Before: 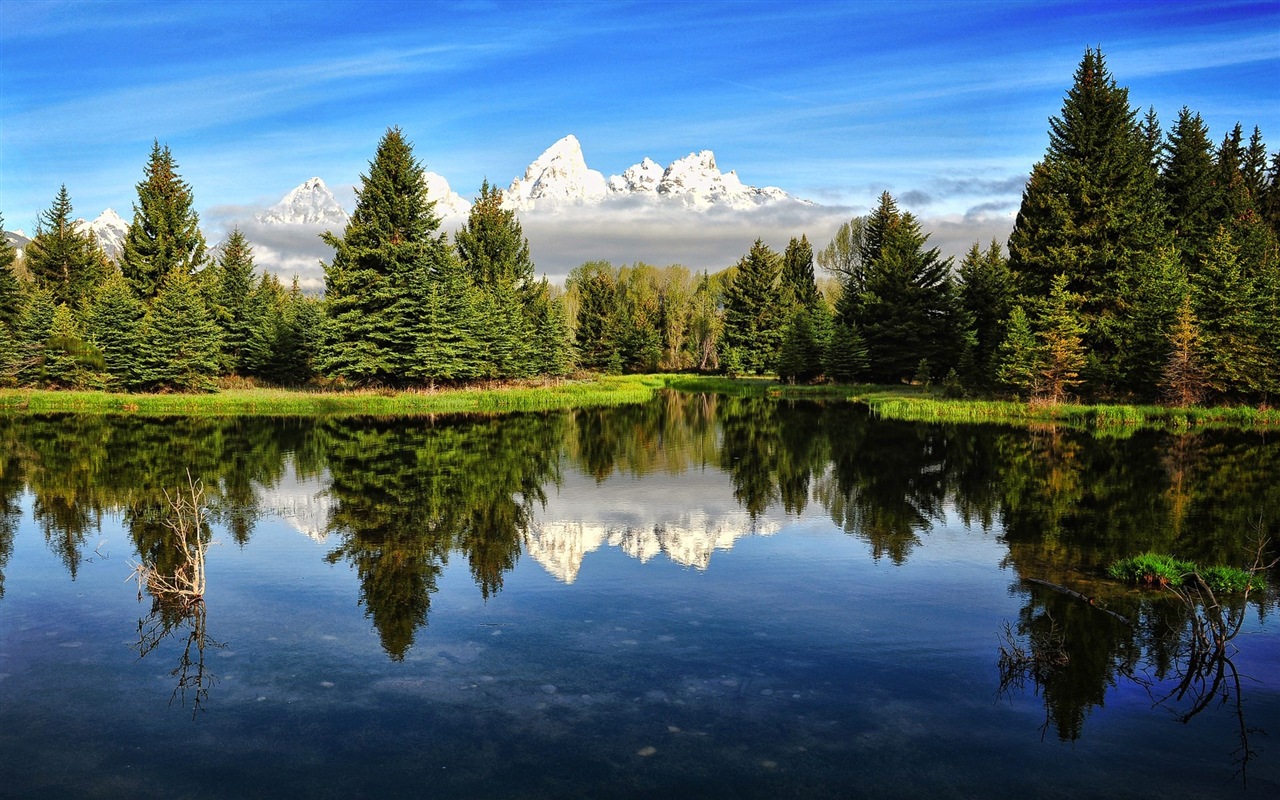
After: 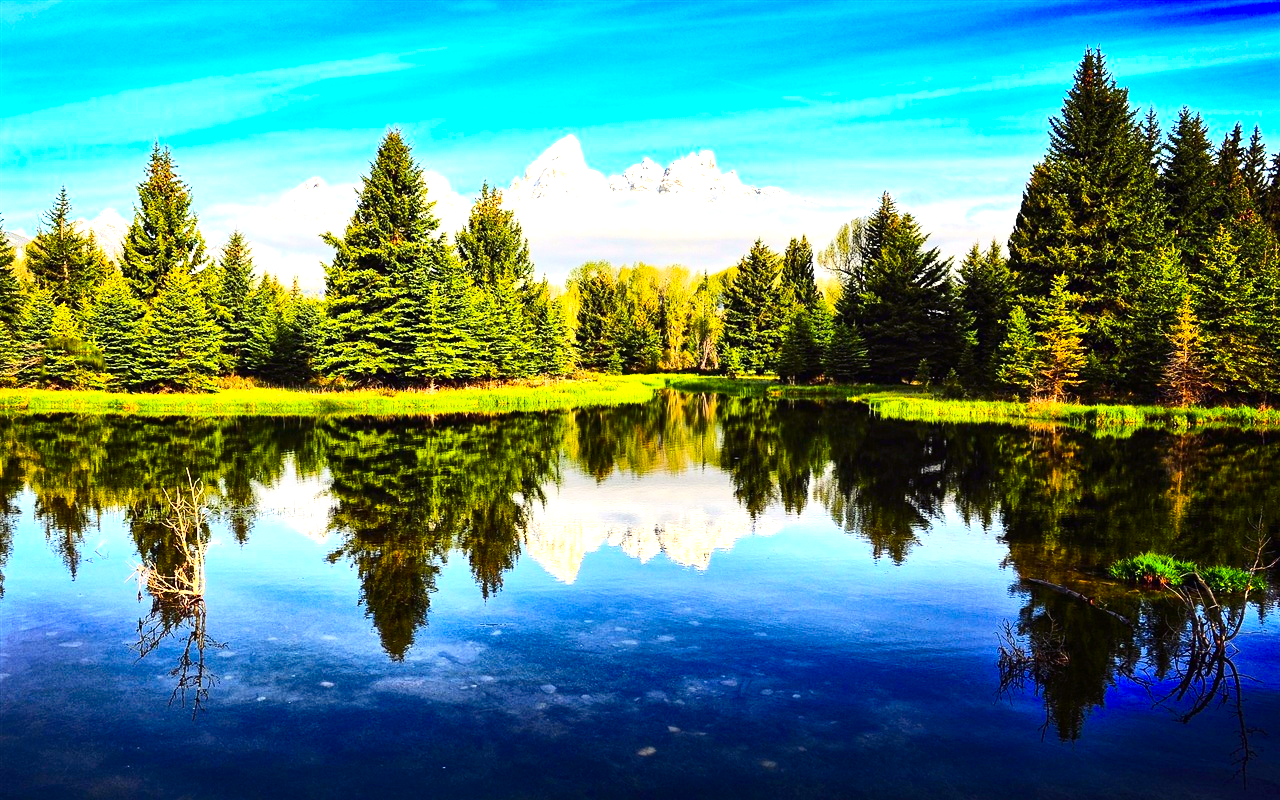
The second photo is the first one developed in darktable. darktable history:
contrast brightness saturation: contrast 0.279
color balance rgb: shadows lift › luminance -21.494%, shadows lift › chroma 9.182%, shadows lift › hue 283.25°, highlights gain › chroma 0.271%, highlights gain › hue 331.47°, linear chroma grading › global chroma 15.589%, perceptual saturation grading › global saturation 24.91%
exposure: black level correction 0, exposure 1.2 EV, compensate exposure bias true, compensate highlight preservation false
